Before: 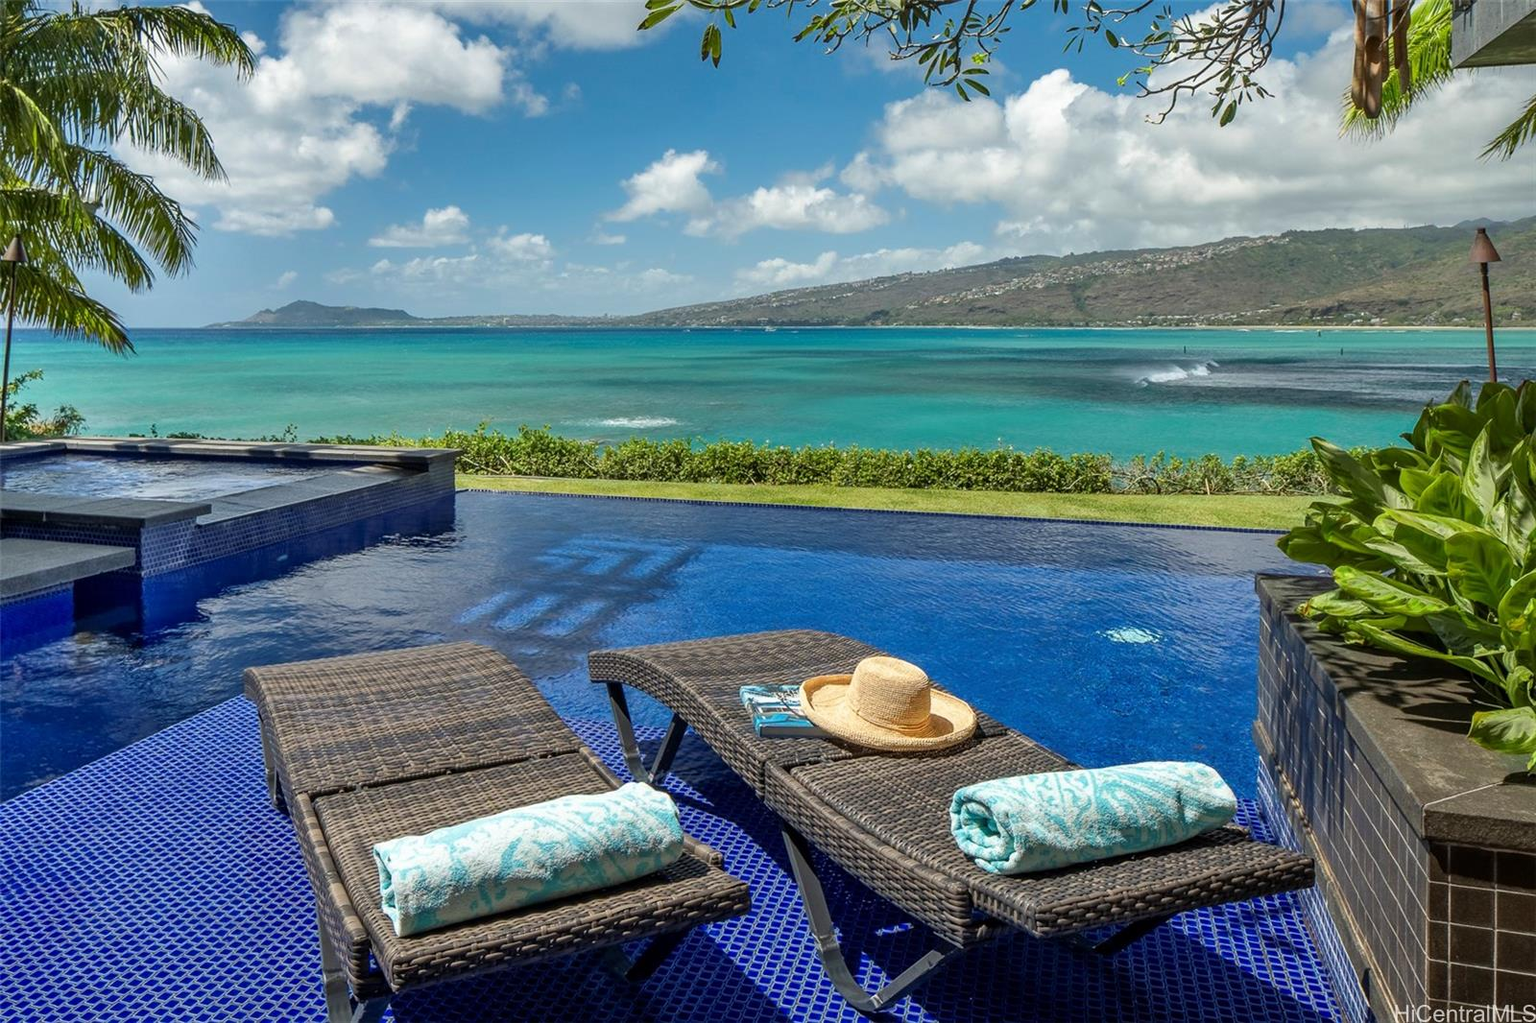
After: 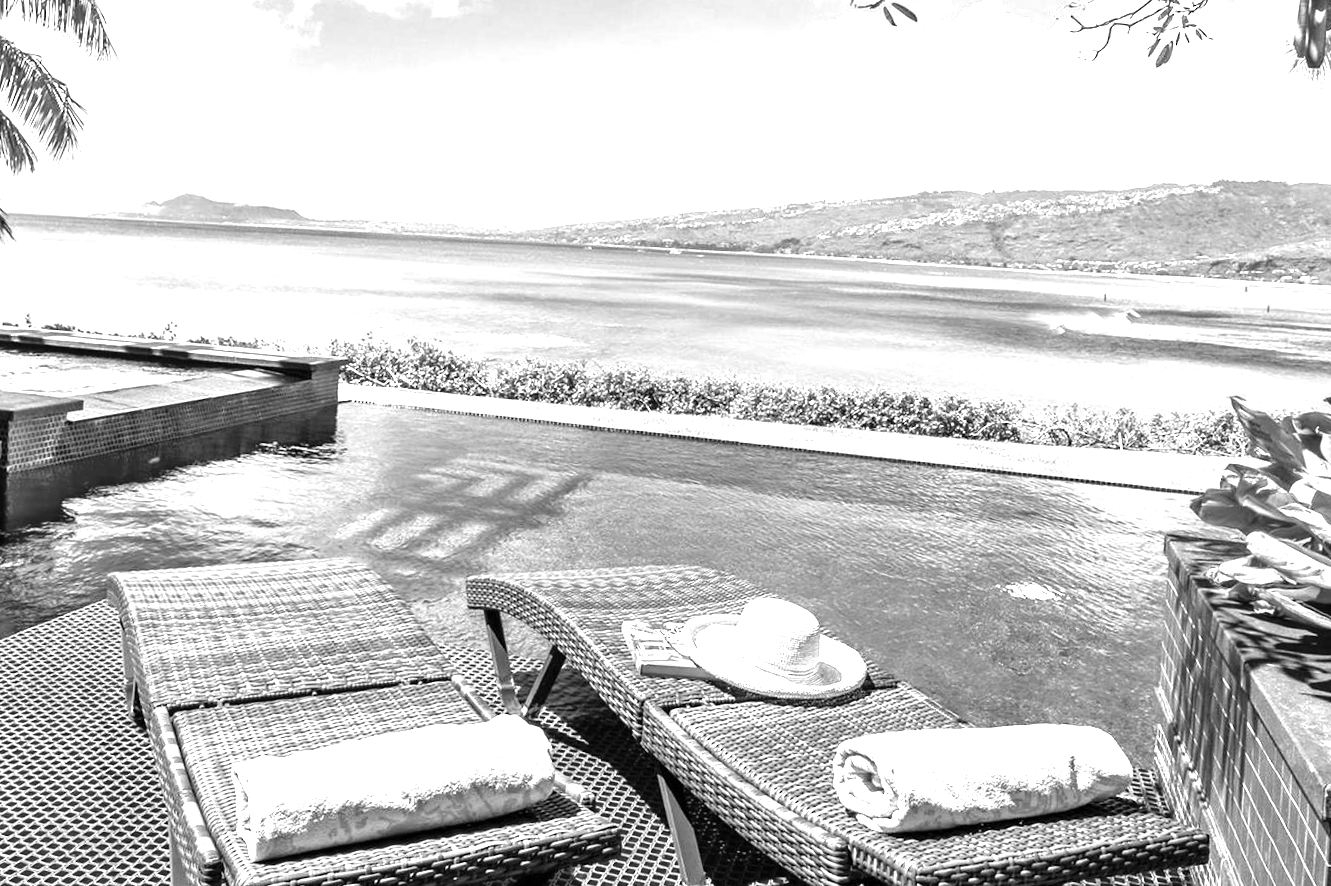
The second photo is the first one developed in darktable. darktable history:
monochrome: on, module defaults
levels: levels [0, 0.281, 0.562]
crop and rotate: angle -3.27°, left 5.211%, top 5.211%, right 4.607%, bottom 4.607%
